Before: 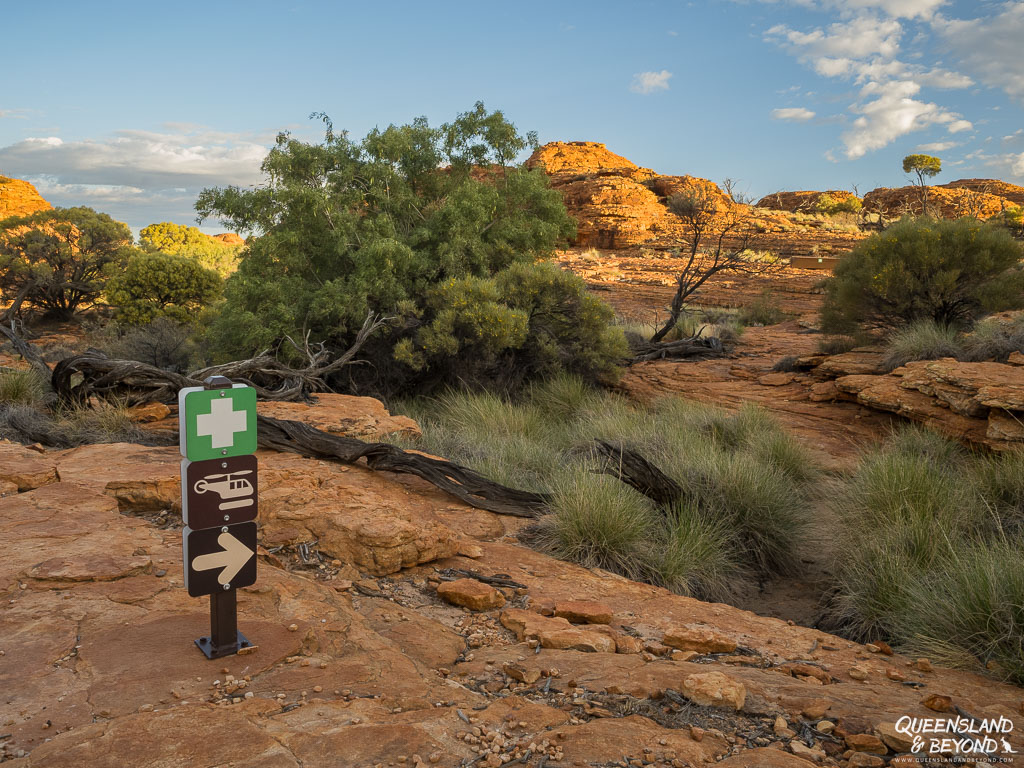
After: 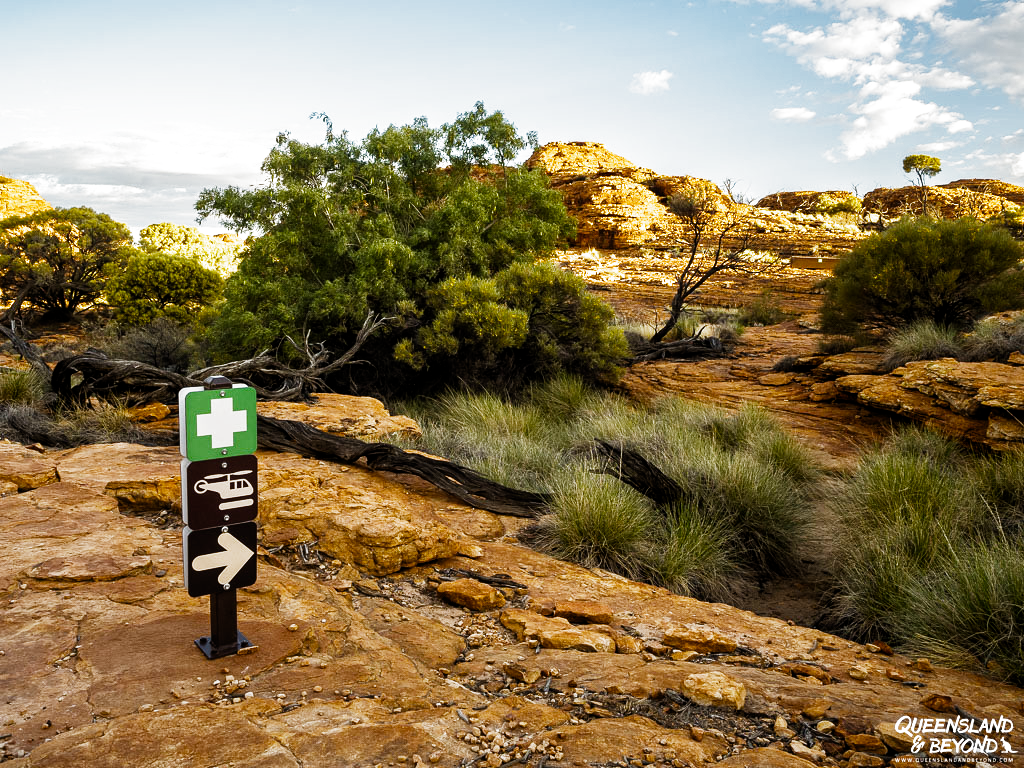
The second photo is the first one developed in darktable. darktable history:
filmic rgb: black relative exposure -7.65 EV, white relative exposure 4.56 EV, threshold 2.99 EV, hardness 3.61, preserve chrominance no, color science v5 (2021), enable highlight reconstruction true
local contrast: mode bilateral grid, contrast 11, coarseness 25, detail 115%, midtone range 0.2
color balance rgb: perceptual saturation grading › global saturation 29.802%, perceptual brilliance grading › highlights 74.674%, perceptual brilliance grading › shadows -30.442%
